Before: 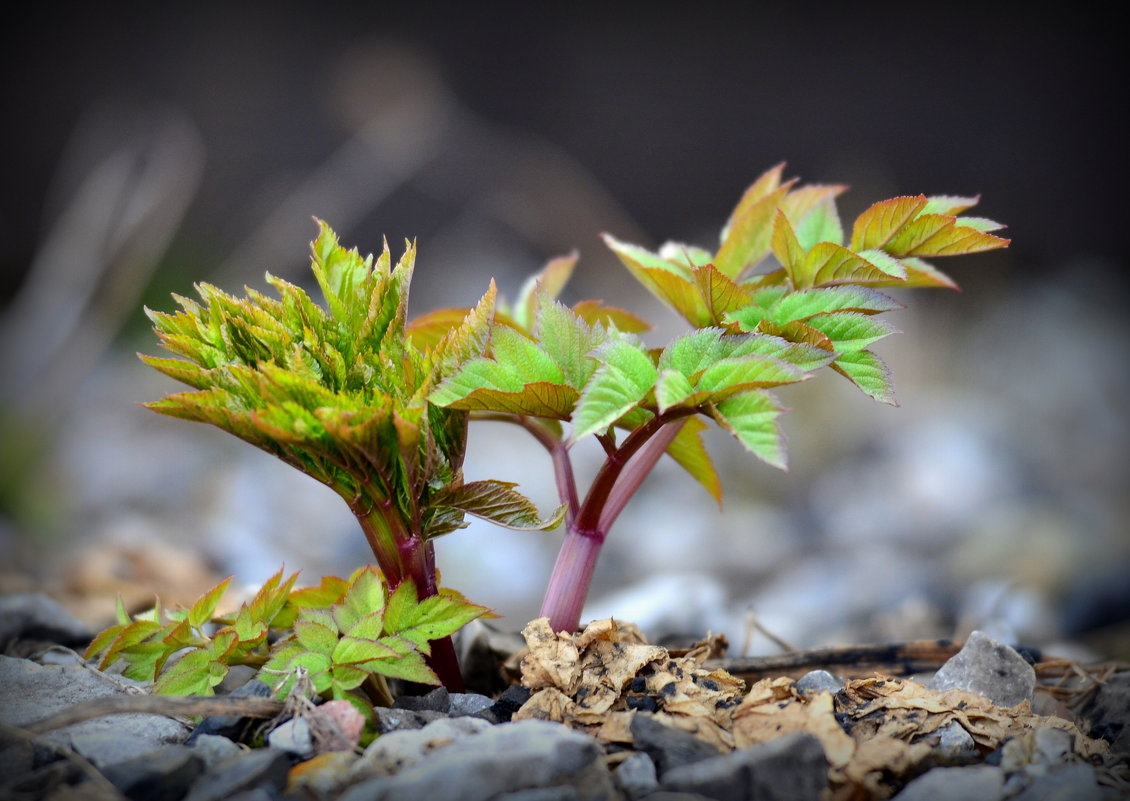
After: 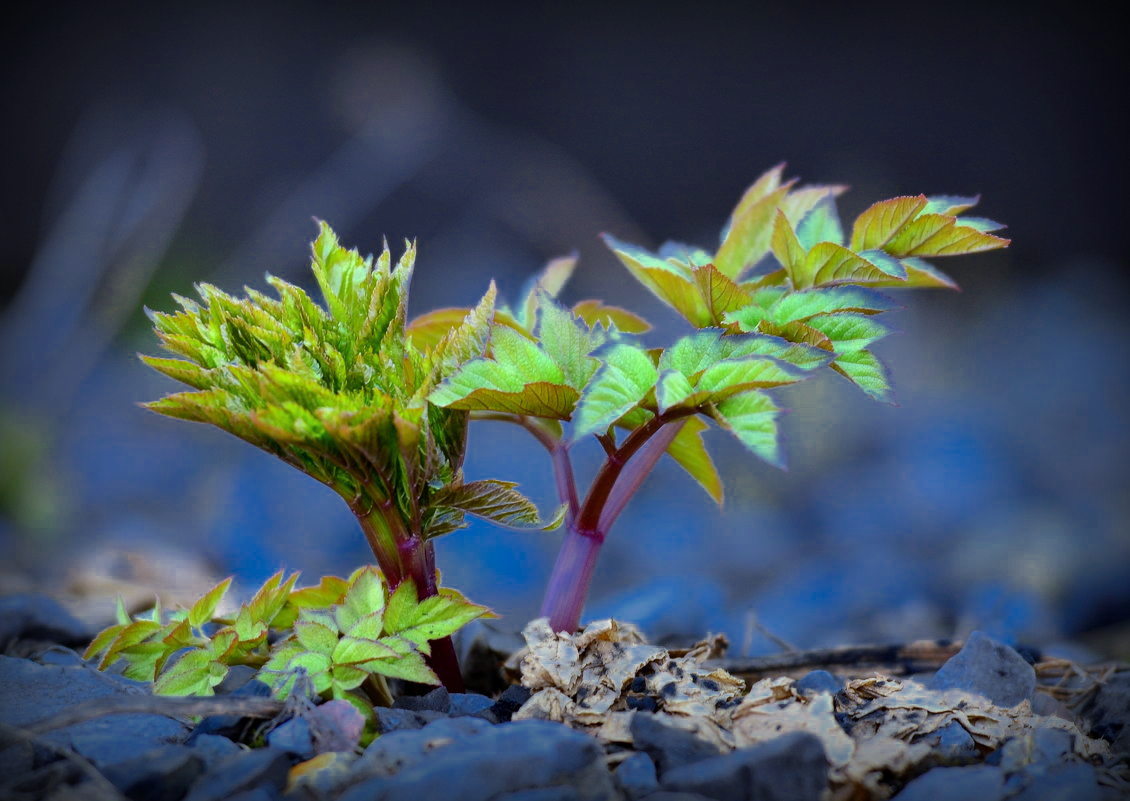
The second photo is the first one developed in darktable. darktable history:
levels: levels [0, 0.492, 0.984]
white balance: red 0.871, blue 1.249
color zones: curves: ch0 [(0, 0.497) (0.143, 0.5) (0.286, 0.5) (0.429, 0.483) (0.571, 0.116) (0.714, -0.006) (0.857, 0.28) (1, 0.497)]
